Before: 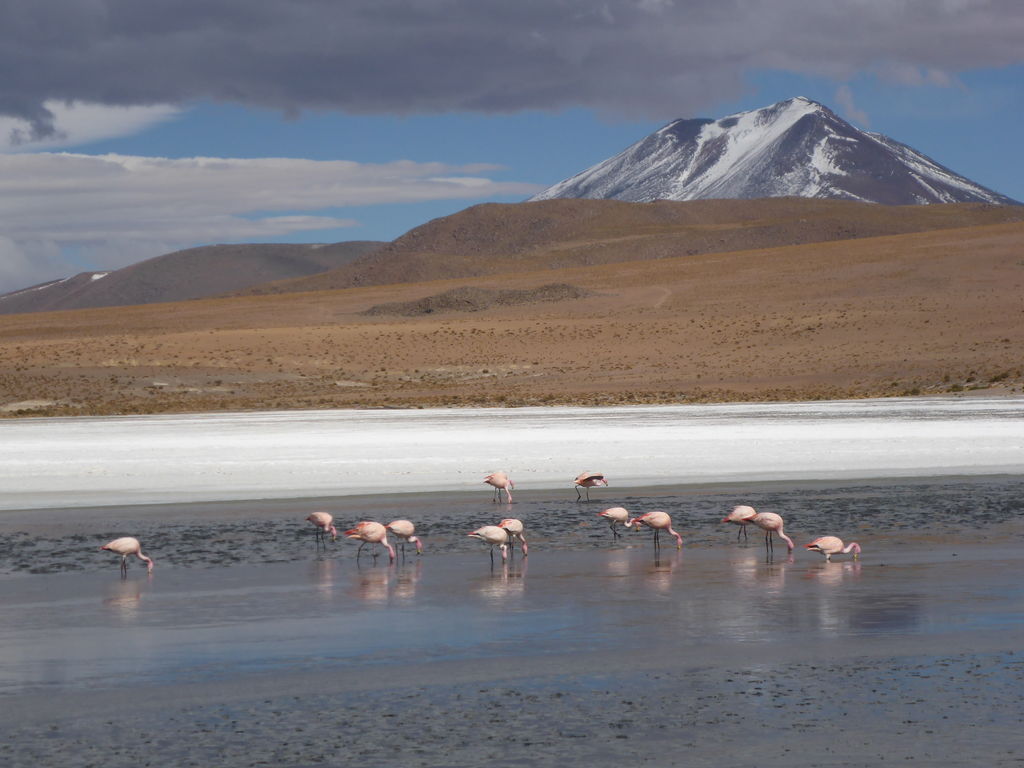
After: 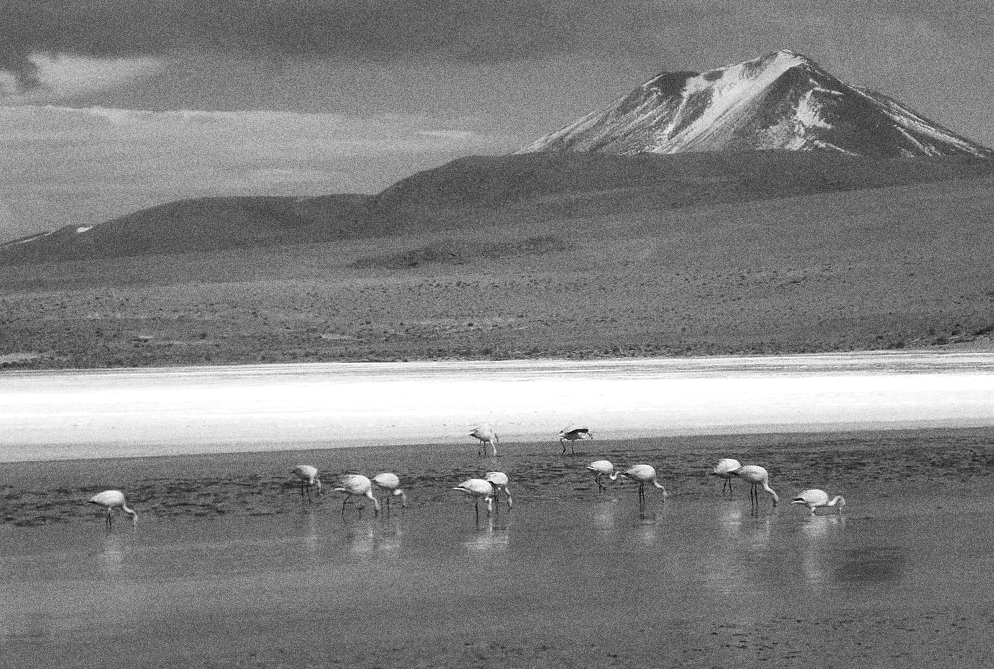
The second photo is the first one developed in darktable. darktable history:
exposure: exposure 0.127 EV, compensate highlight preservation false
base curve: exposure shift 0, preserve colors none
sharpen: radius 1.458, amount 0.398, threshold 1.271
crop: left 1.507%, top 6.147%, right 1.379%, bottom 6.637%
contrast equalizer: y [[0.579, 0.58, 0.505, 0.5, 0.5, 0.5], [0.5 ×6], [0.5 ×6], [0 ×6], [0 ×6]]
grain: coarseness 10.62 ISO, strength 55.56%
monochrome: on, module defaults
